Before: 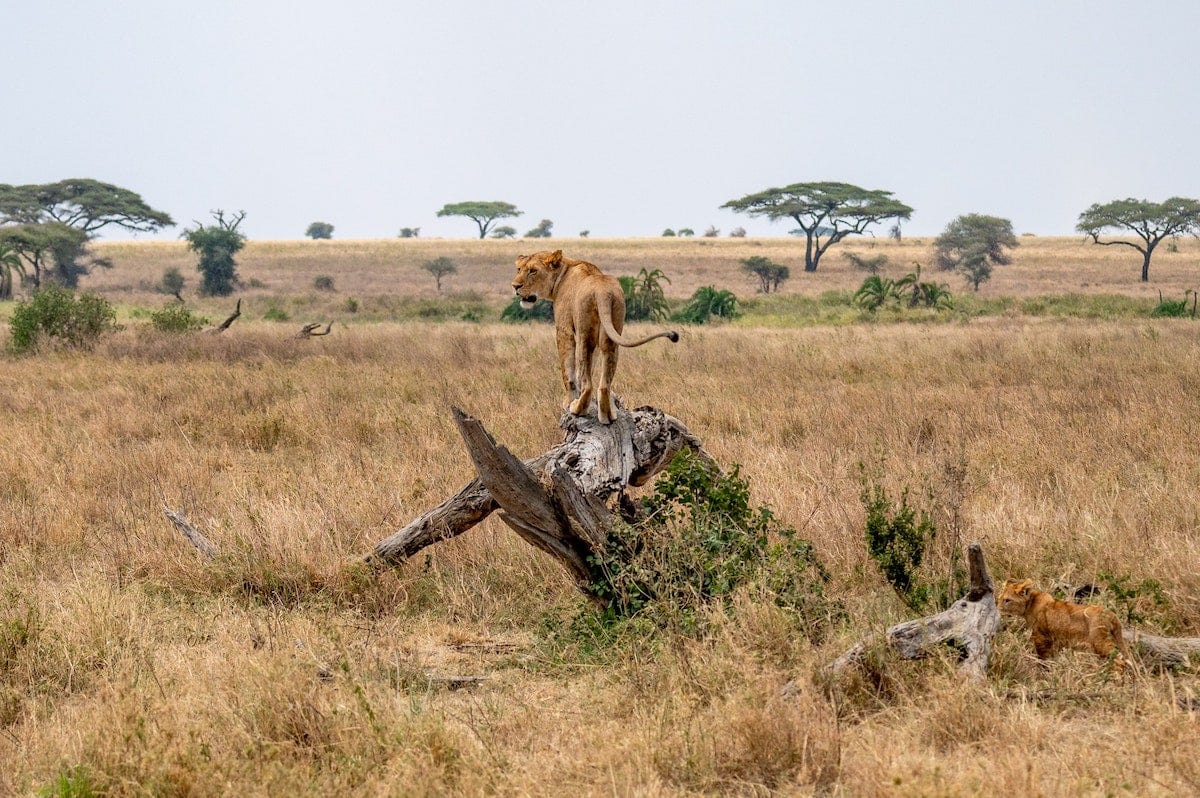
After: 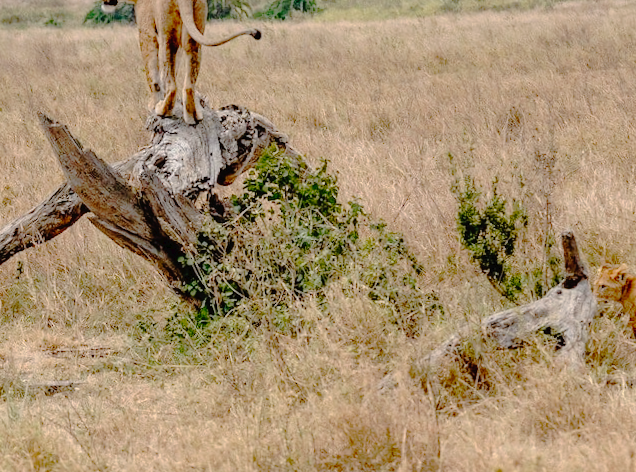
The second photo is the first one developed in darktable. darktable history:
tone curve: curves: ch0 [(0, 0) (0.003, 0.019) (0.011, 0.019) (0.025, 0.023) (0.044, 0.032) (0.069, 0.046) (0.1, 0.073) (0.136, 0.129) (0.177, 0.207) (0.224, 0.295) (0.277, 0.394) (0.335, 0.48) (0.399, 0.524) (0.468, 0.575) (0.543, 0.628) (0.623, 0.684) (0.709, 0.739) (0.801, 0.808) (0.898, 0.9) (1, 1)], preserve colors none
crop: left 34.479%, top 38.822%, right 13.718%, bottom 5.172%
rotate and perspective: rotation -2.22°, lens shift (horizontal) -0.022, automatic cropping off
